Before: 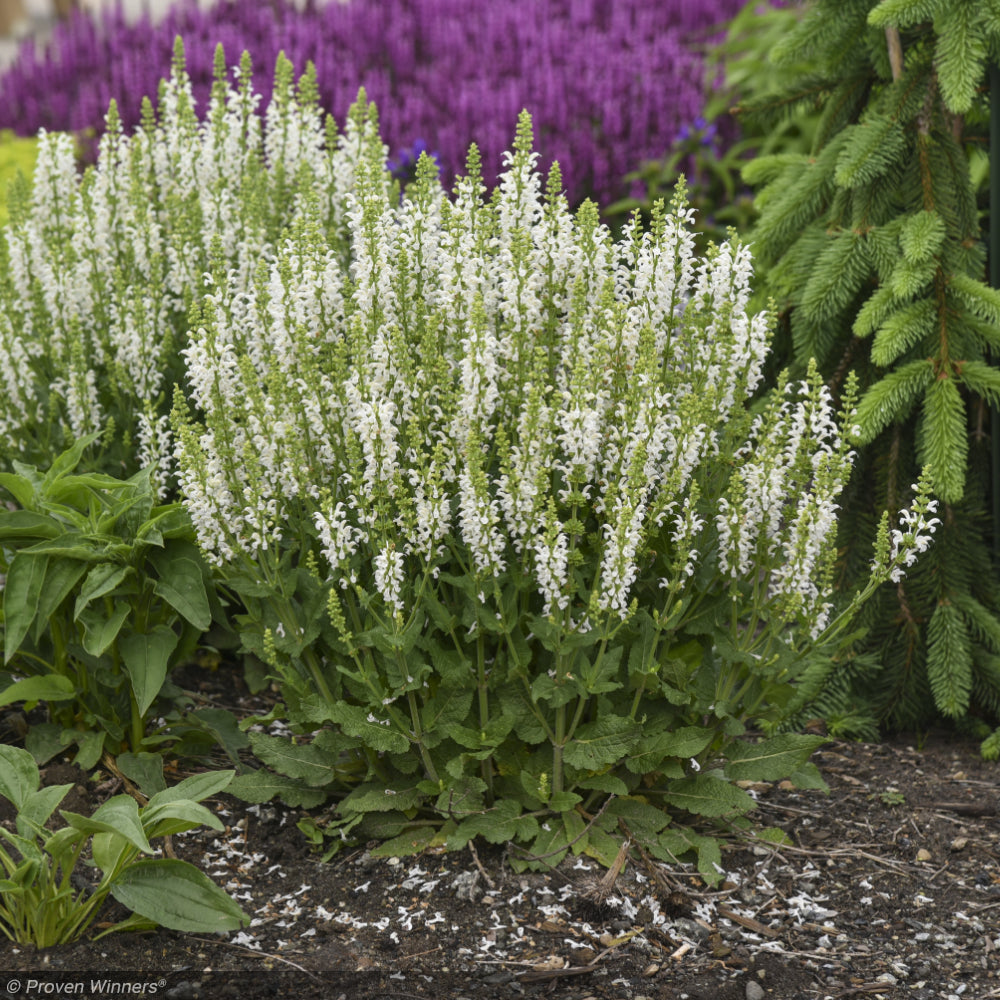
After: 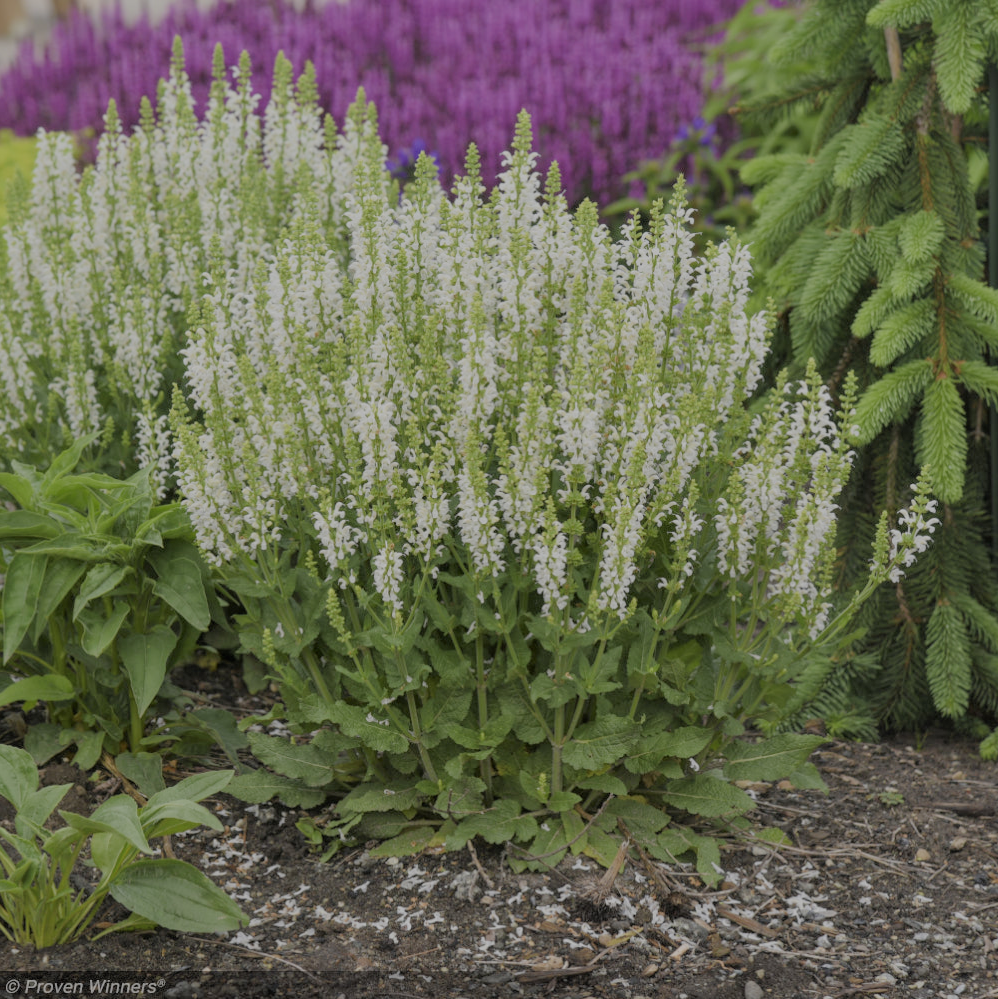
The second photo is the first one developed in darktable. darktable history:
filmic rgb: middle gray luminance 2.53%, black relative exposure -10.04 EV, white relative exposure 6.99 EV, dynamic range scaling 10.17%, target black luminance 0%, hardness 3.17, latitude 43.99%, contrast 0.669, highlights saturation mix 4.44%, shadows ↔ highlights balance 14.22%
exposure: exposure 0.188 EV, compensate exposure bias true, compensate highlight preservation false
crop and rotate: left 0.117%, bottom 0.014%
